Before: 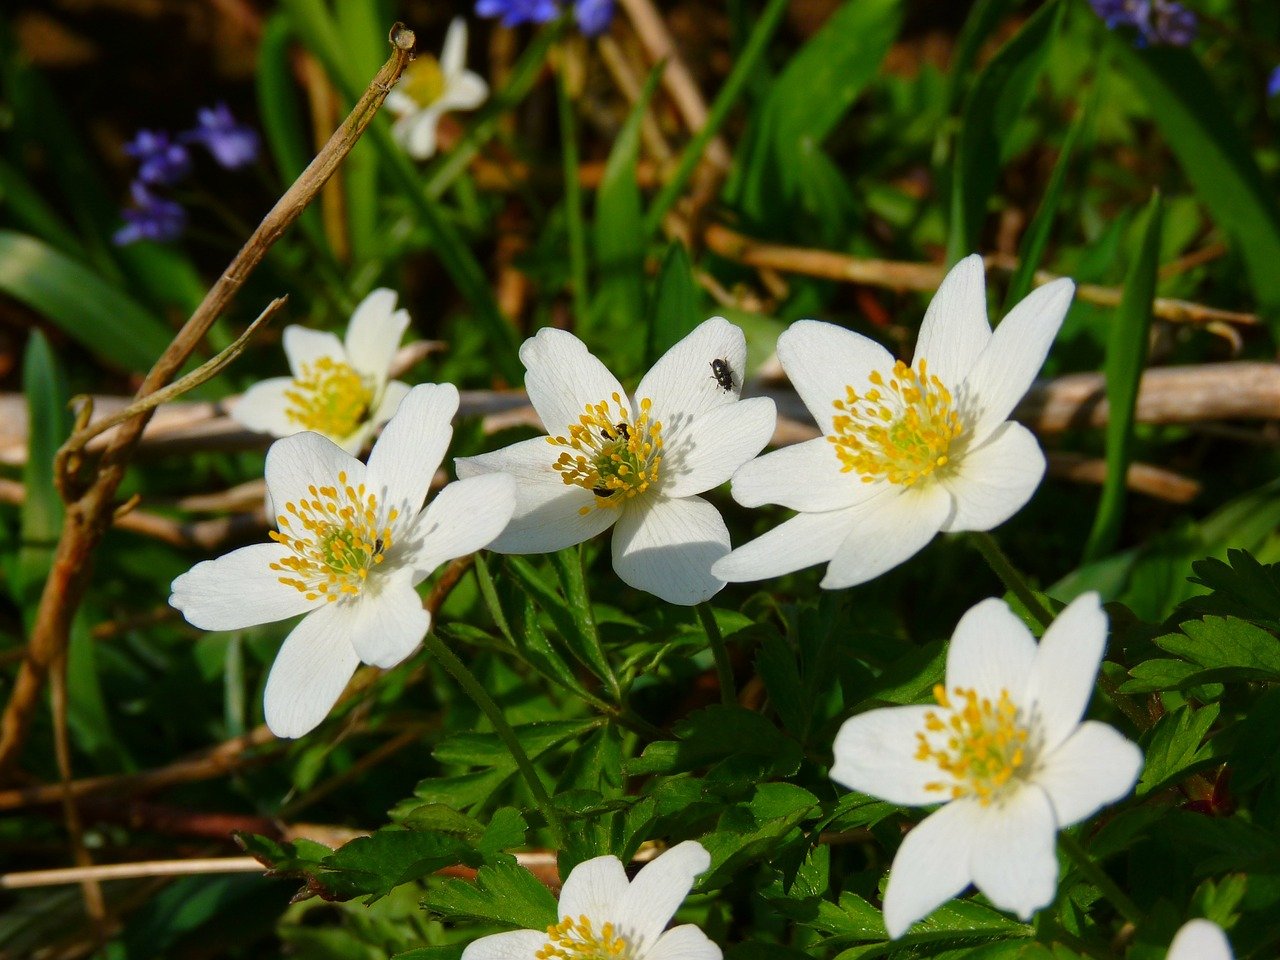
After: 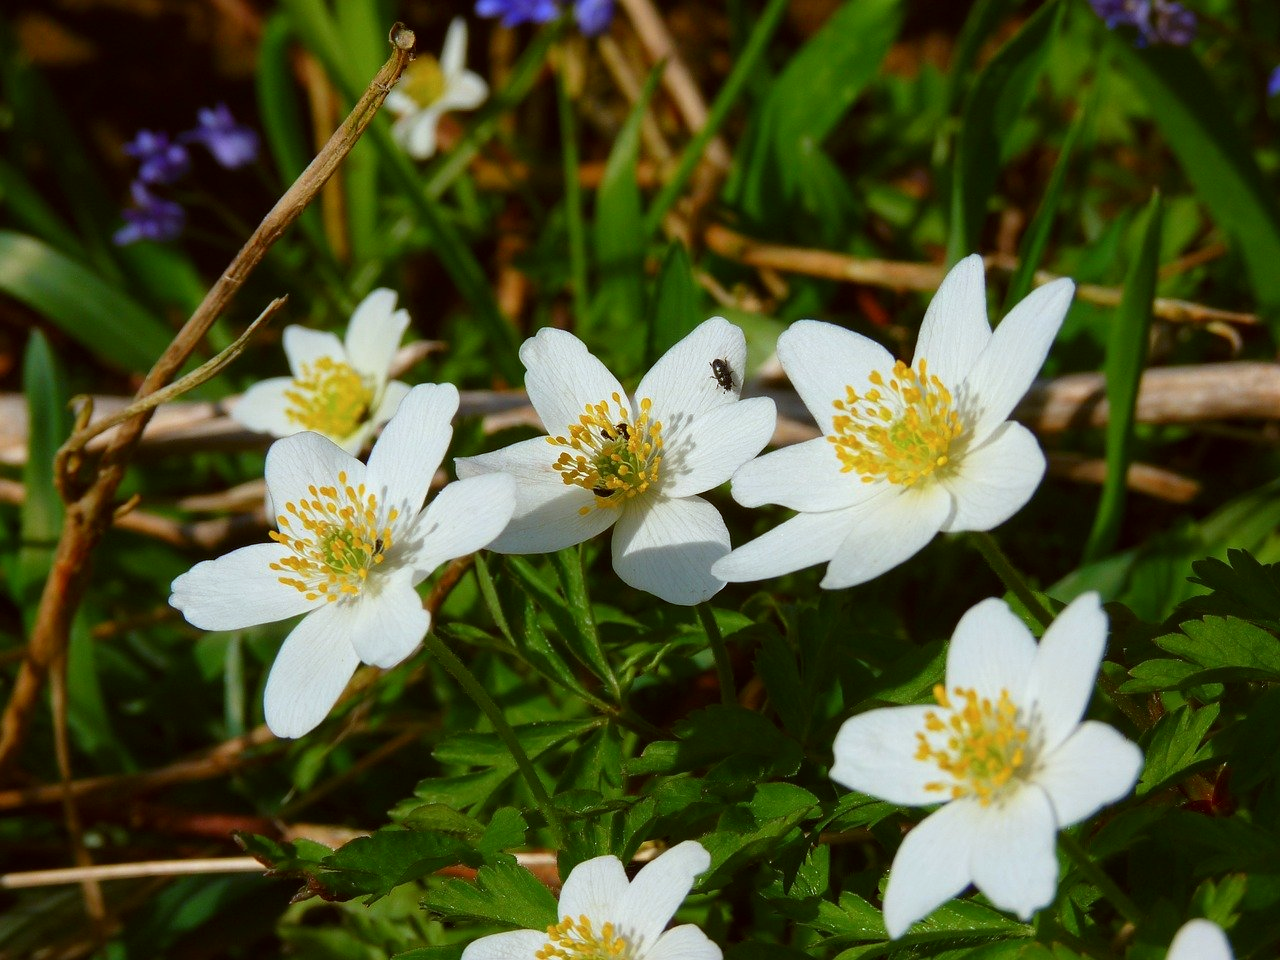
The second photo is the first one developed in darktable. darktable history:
color correction: highlights a* -3.39, highlights b* -6.85, shadows a* 3.06, shadows b* 5.7
